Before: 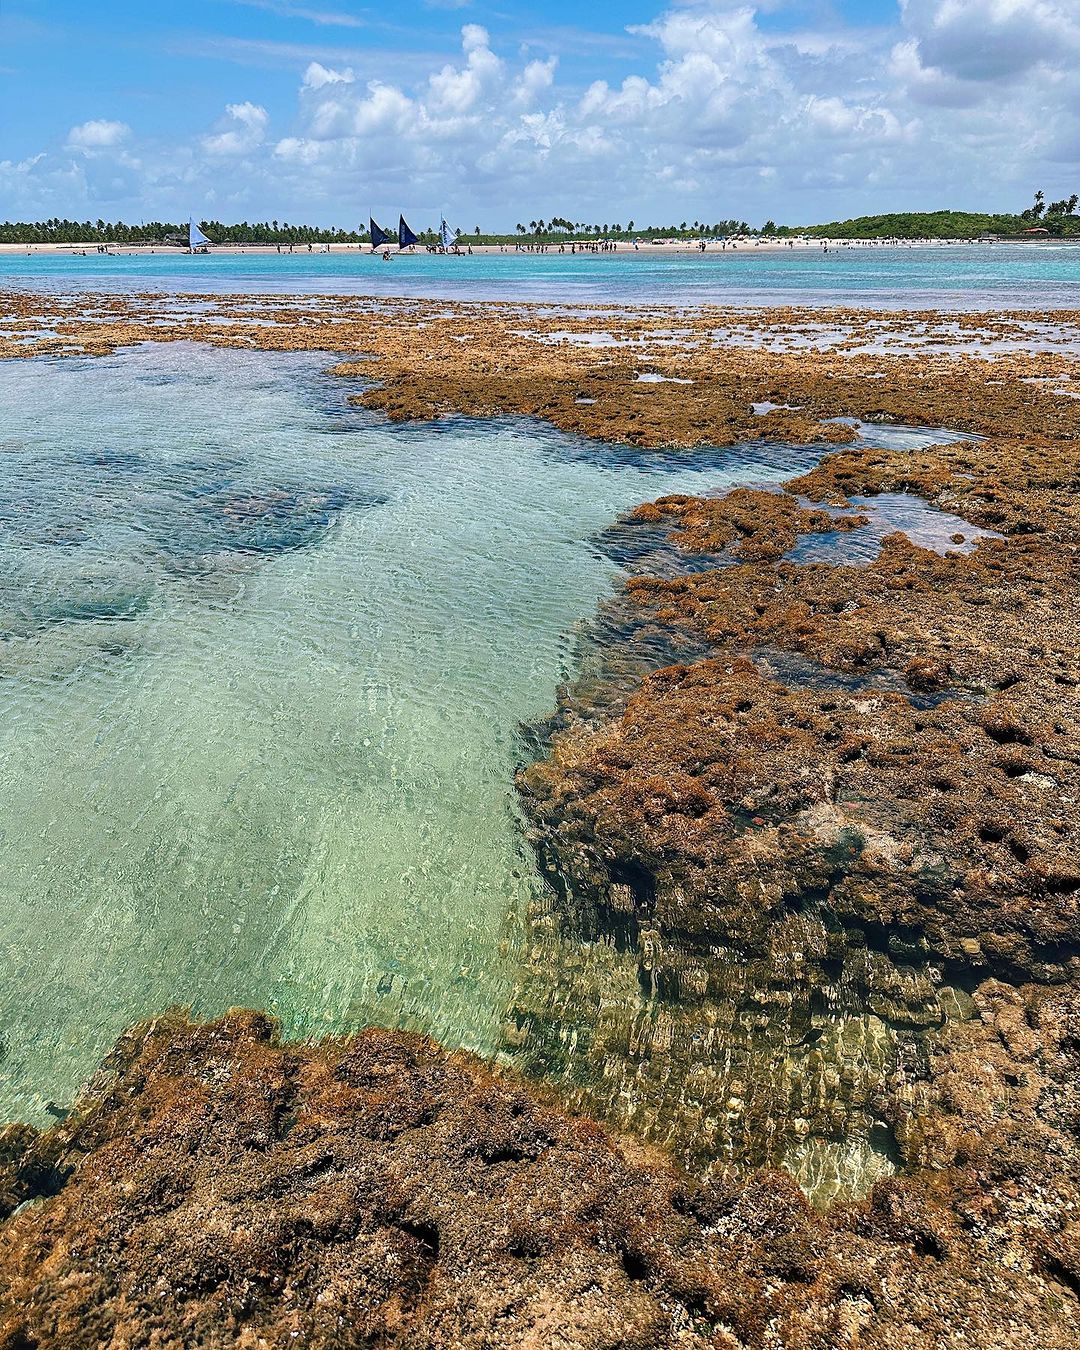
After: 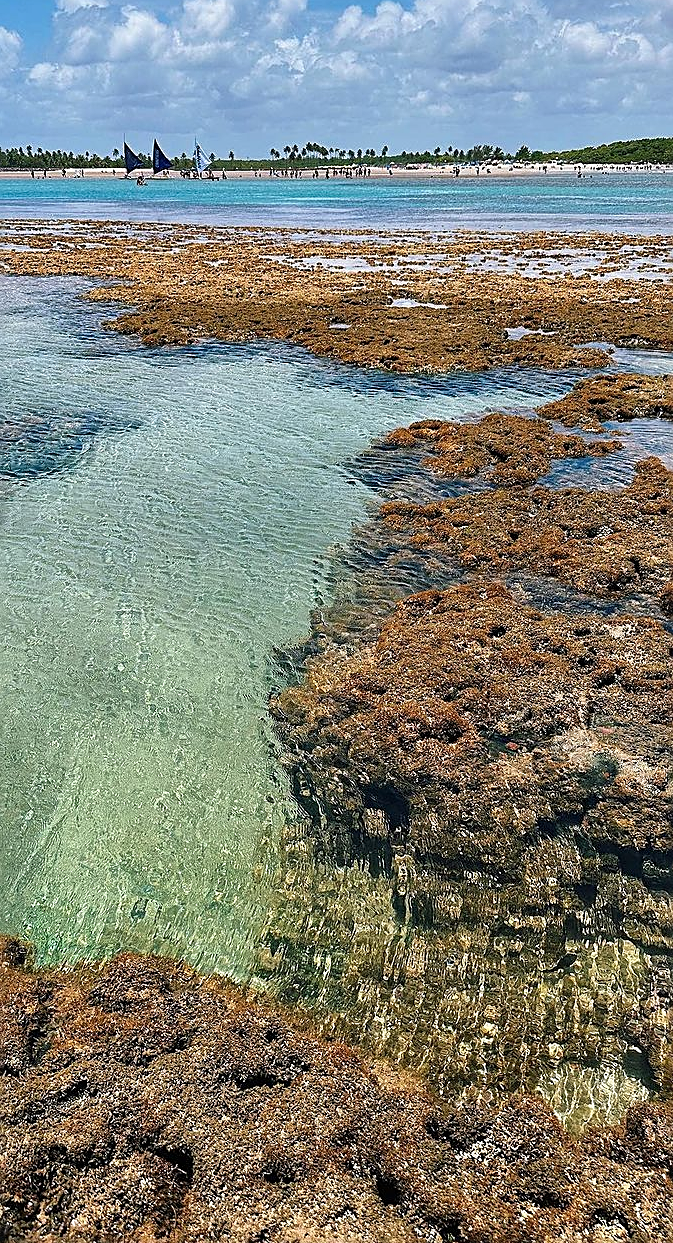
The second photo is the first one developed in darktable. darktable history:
crop and rotate: left 22.918%, top 5.629%, right 14.711%, bottom 2.247%
shadows and highlights: soften with gaussian
sharpen: on, module defaults
